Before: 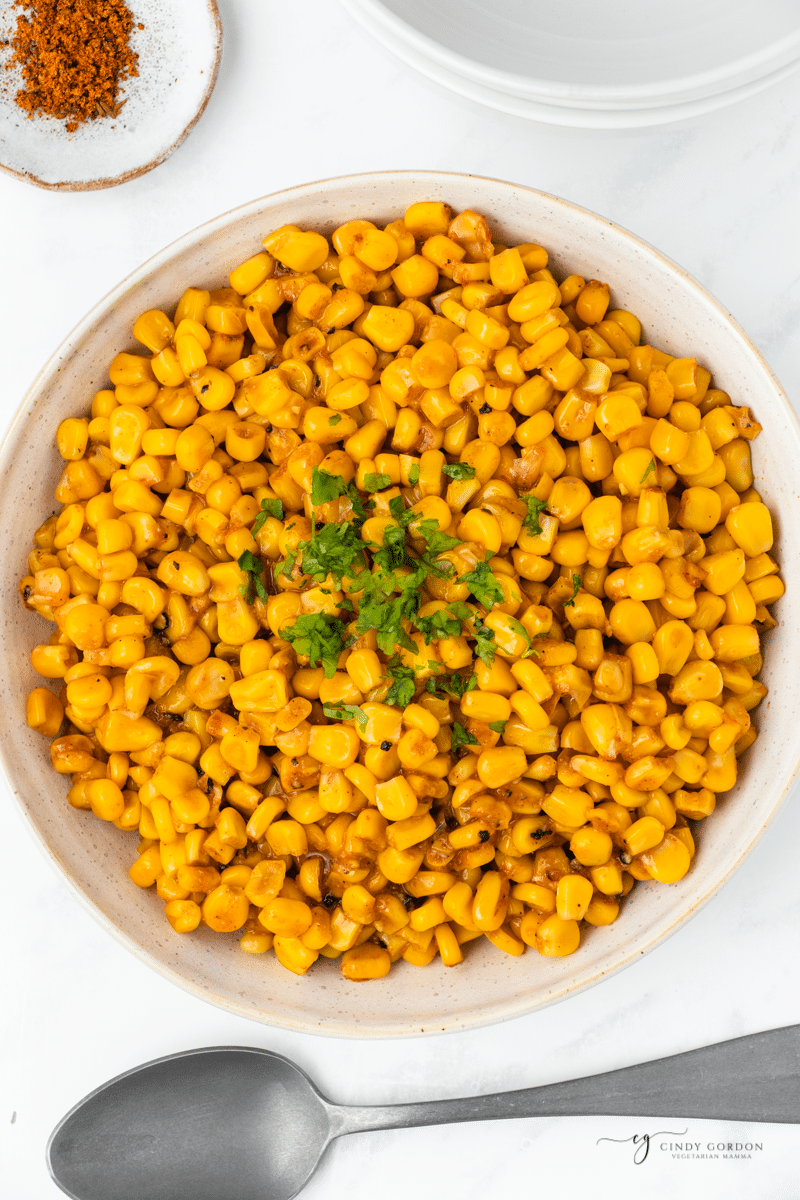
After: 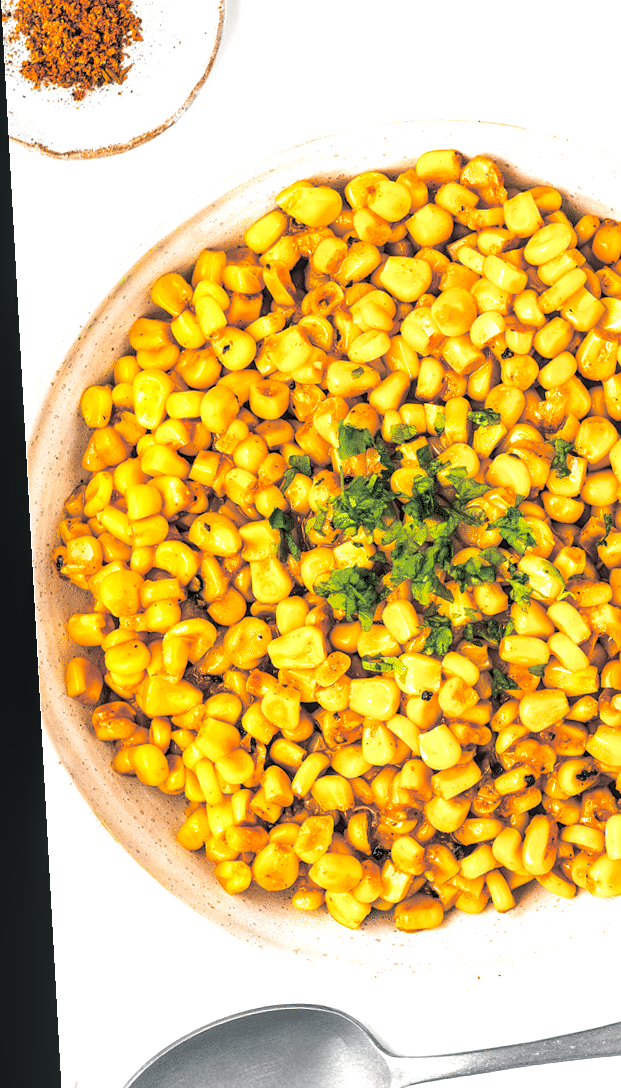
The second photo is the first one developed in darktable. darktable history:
exposure: black level correction 0, exposure 0.7 EV, compensate exposure bias true, compensate highlight preservation false
color balance rgb: perceptual saturation grading › global saturation 45%, perceptual saturation grading › highlights -25%, perceptual saturation grading › shadows 50%, perceptual brilliance grading › global brilliance 3%, global vibrance 3%
sharpen: radius 1
local contrast: on, module defaults
crop: top 5.803%, right 27.864%, bottom 5.804%
rotate and perspective: rotation -3.18°, automatic cropping off
split-toning: shadows › hue 201.6°, shadows › saturation 0.16, highlights › hue 50.4°, highlights › saturation 0.2, balance -49.9
